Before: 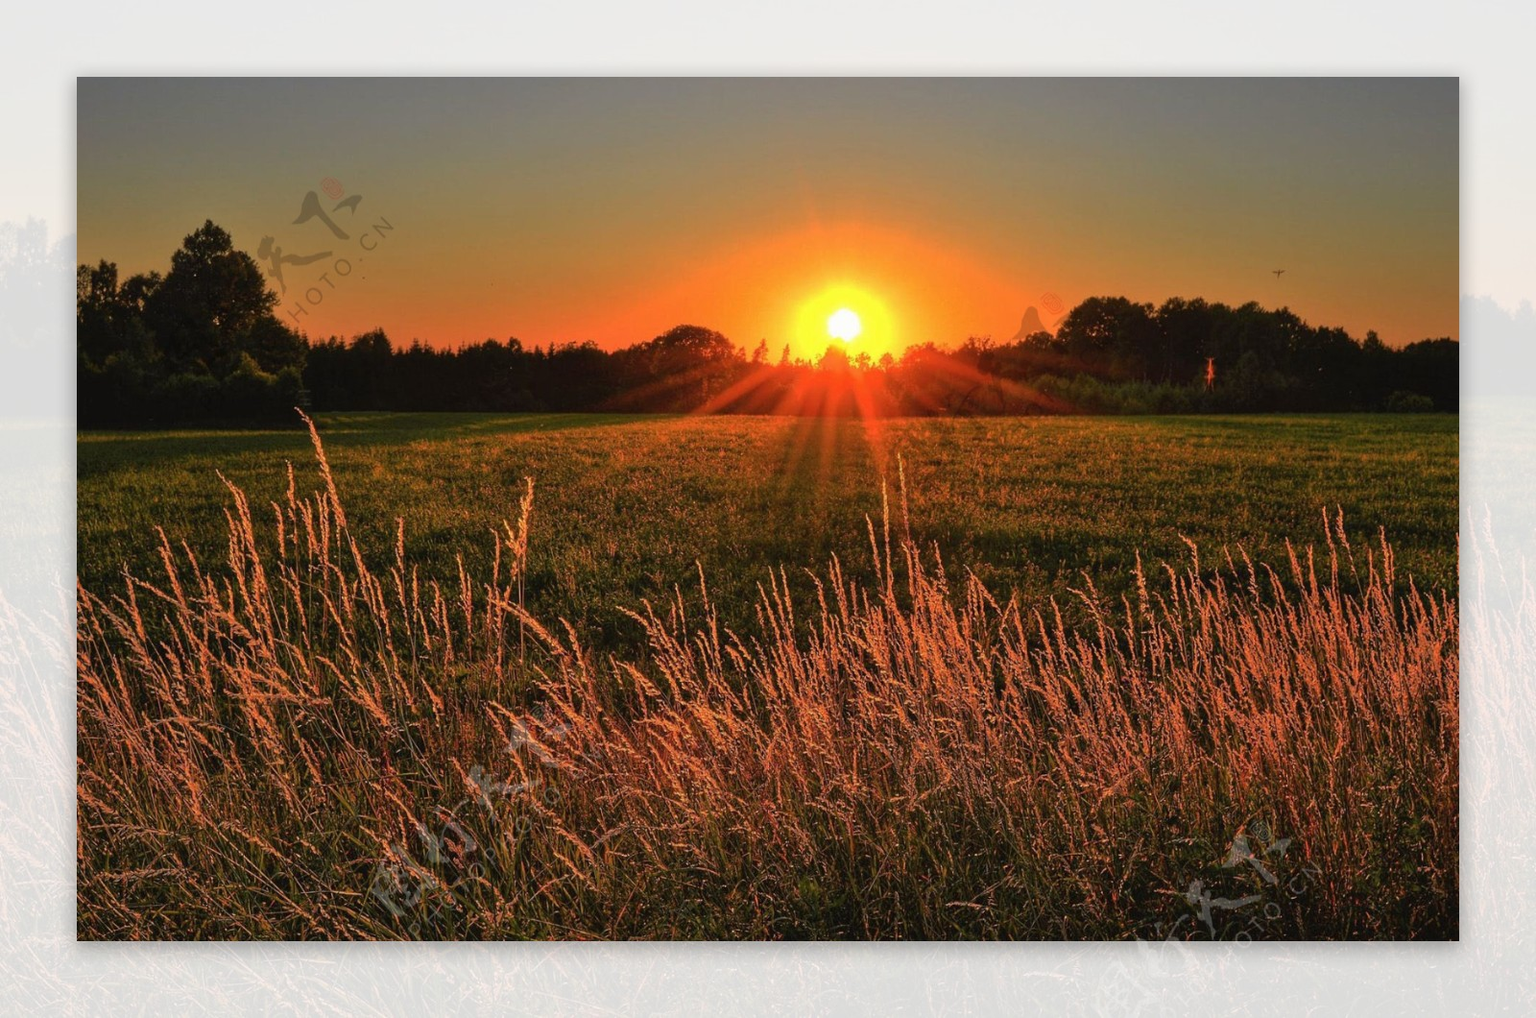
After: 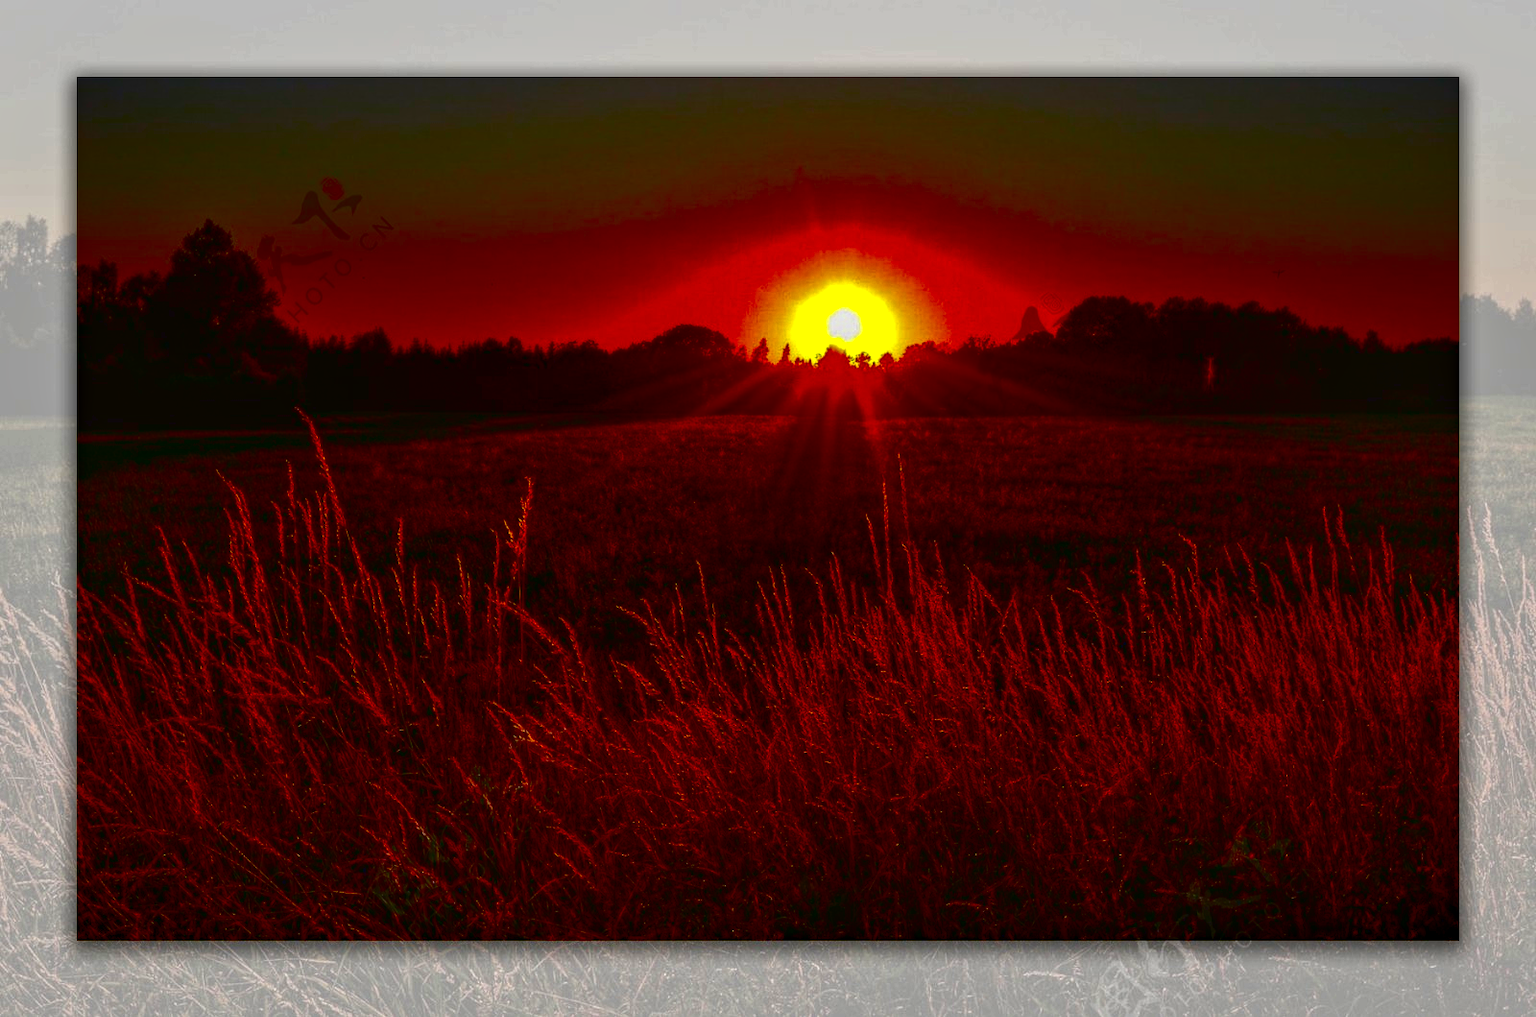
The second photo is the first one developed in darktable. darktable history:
local contrast: detail 130%
contrast brightness saturation: brightness -0.998, saturation 0.996
color balance rgb: perceptual saturation grading › global saturation 0.647%, perceptual saturation grading › highlights -17.181%, perceptual saturation grading › mid-tones 33.828%, perceptual saturation grading › shadows 50.55%, global vibrance -0.829%, saturation formula JzAzBz (2021)
